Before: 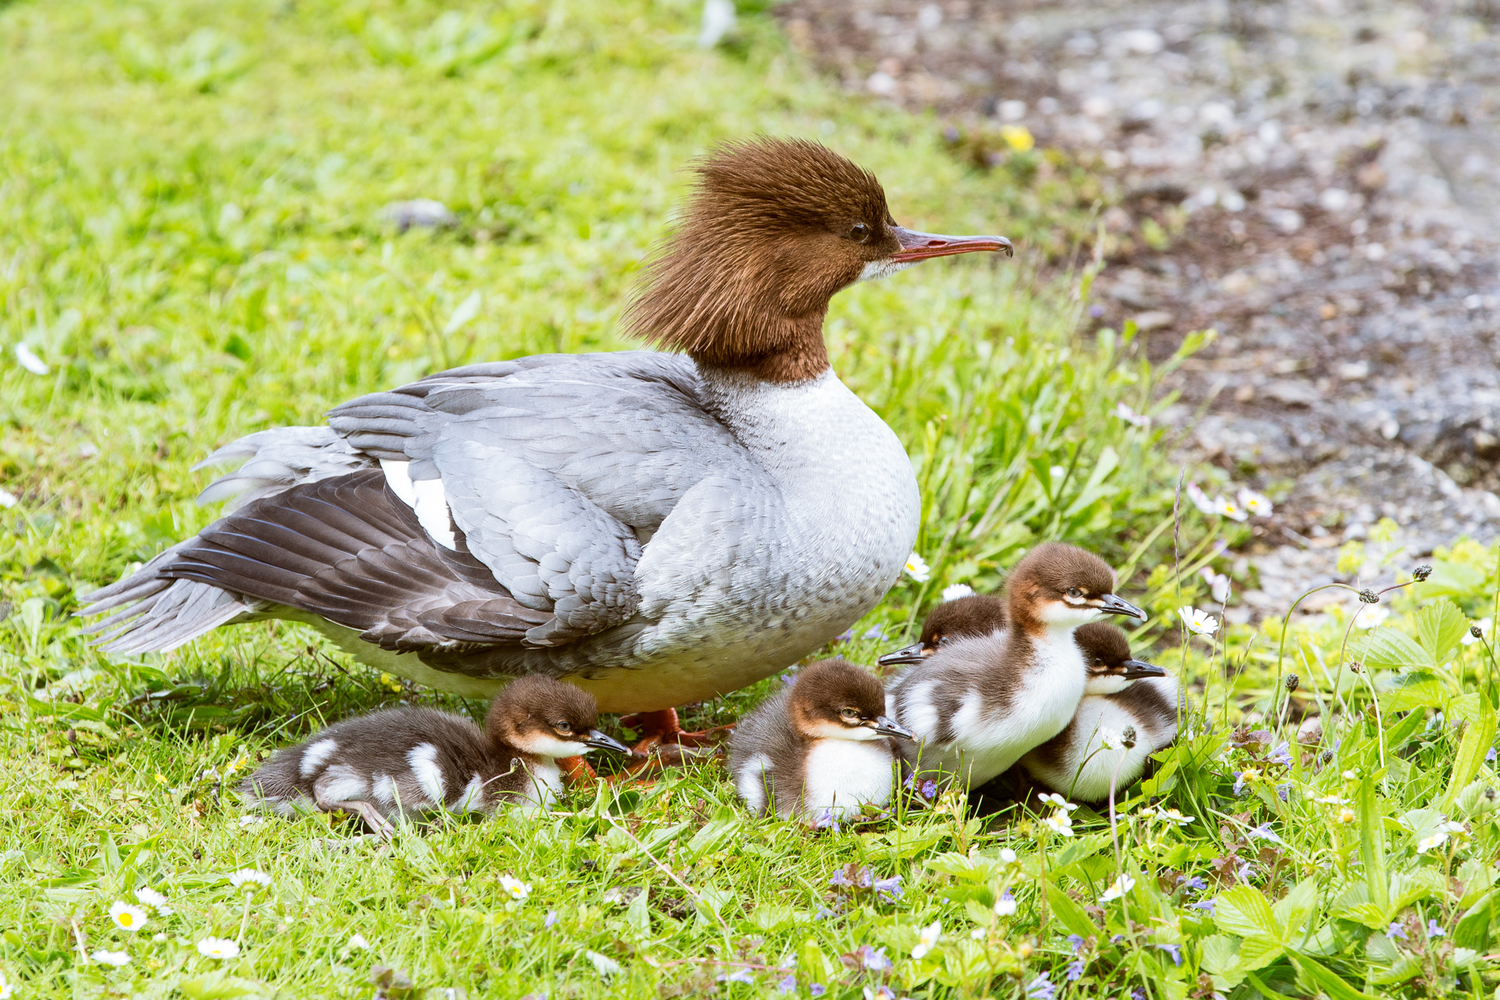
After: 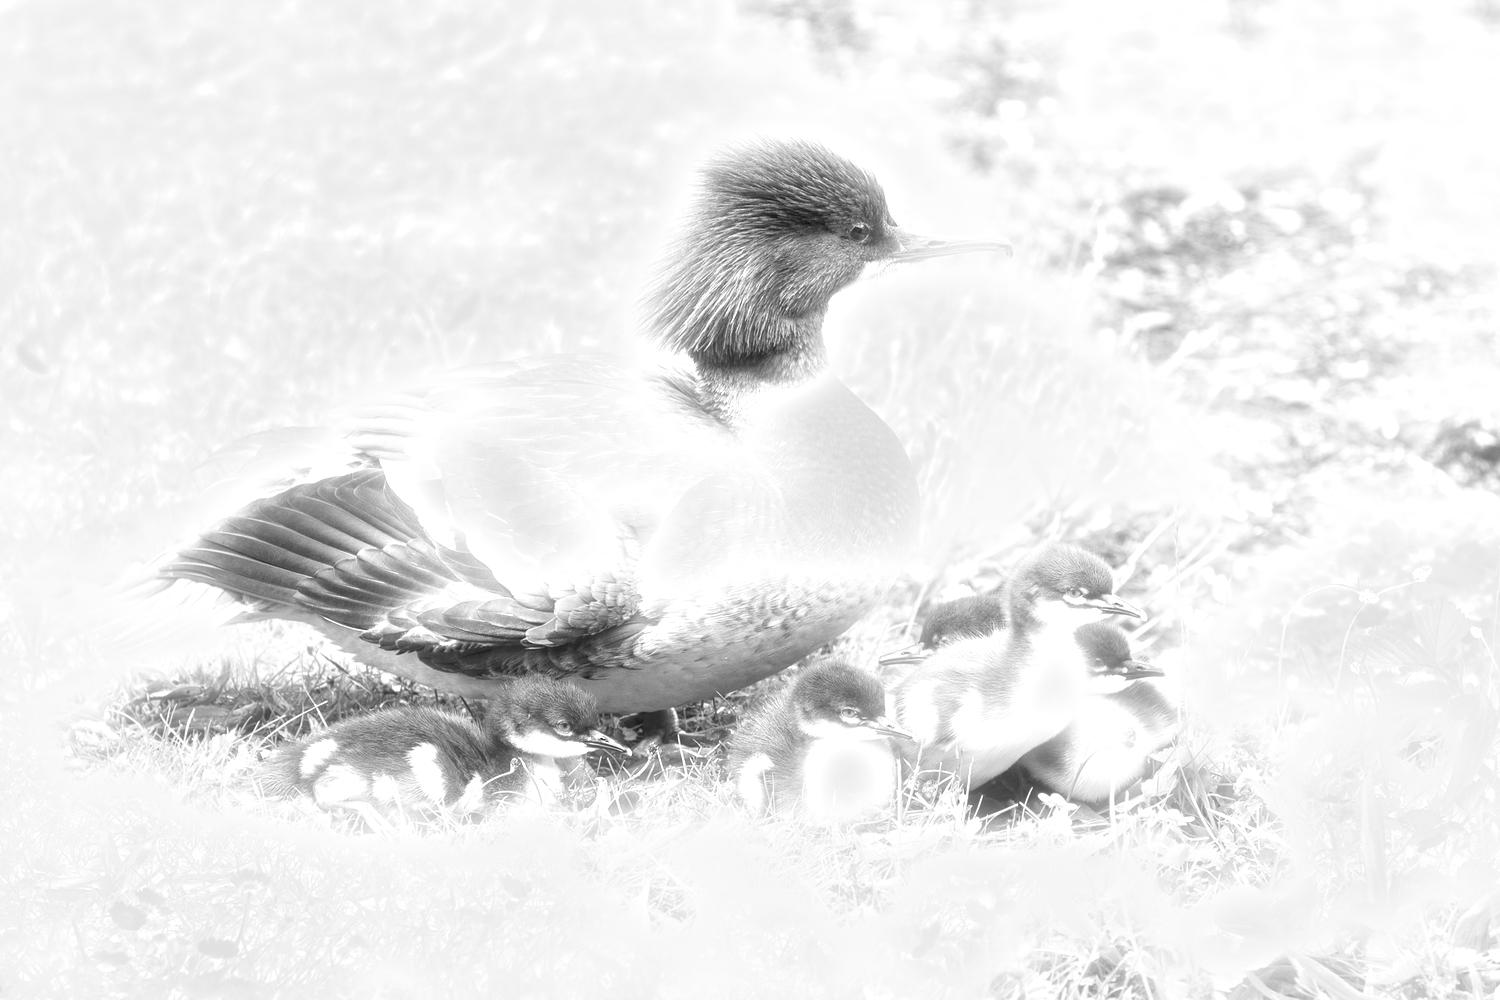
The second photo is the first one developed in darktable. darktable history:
exposure: black level correction 0, exposure 1.1 EV, compensate highlight preservation false
bloom: size 5%, threshold 95%, strength 15%
monochrome: on, module defaults
